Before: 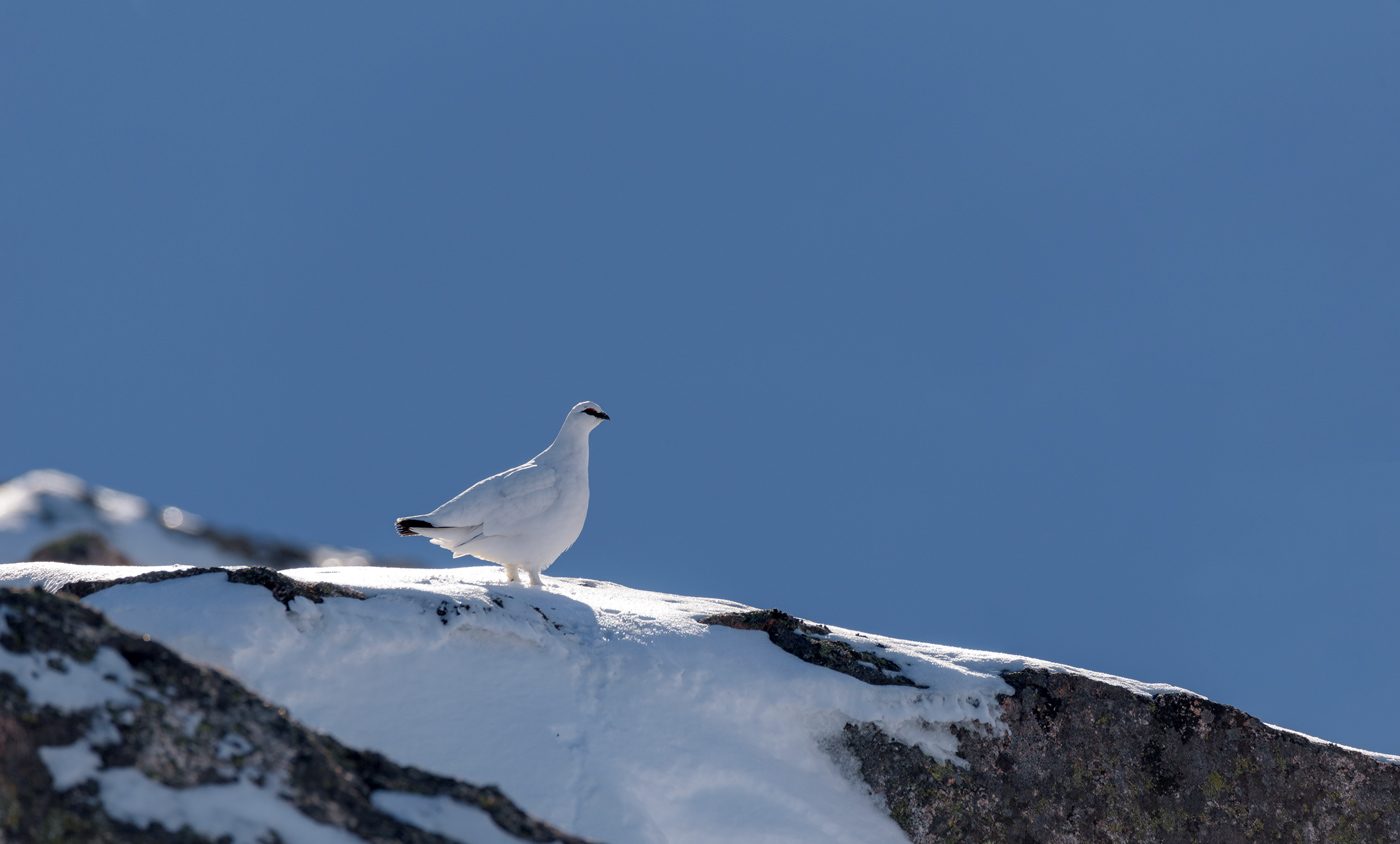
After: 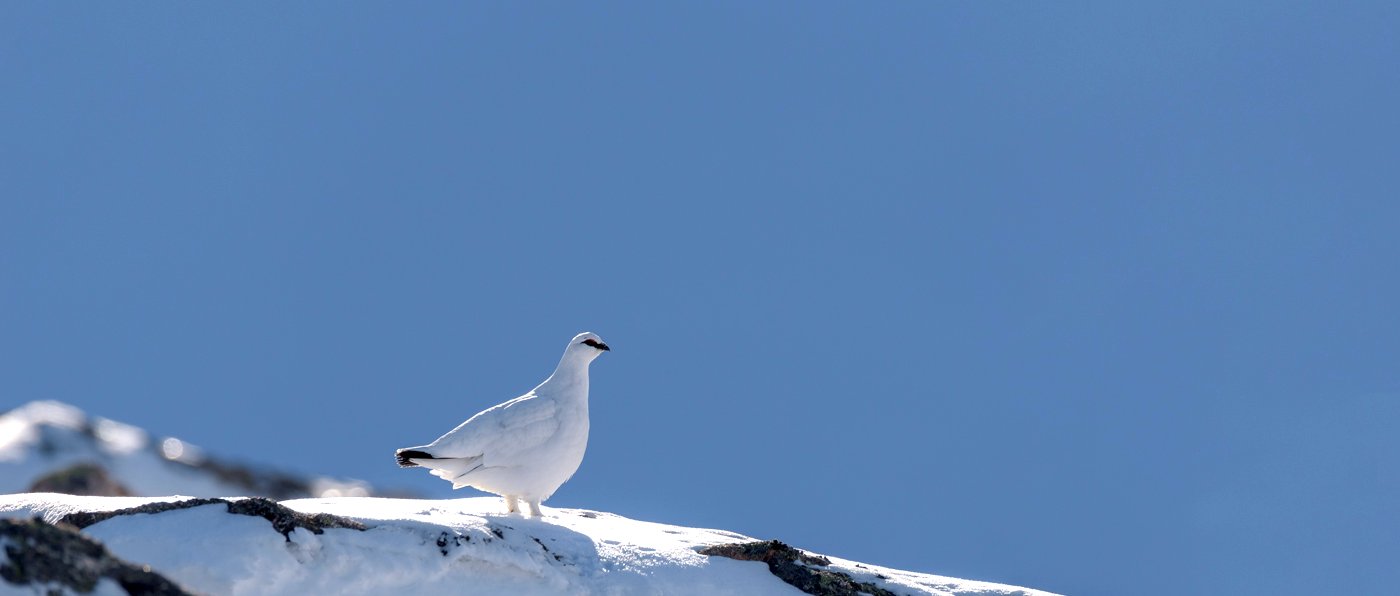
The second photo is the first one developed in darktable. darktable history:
crop and rotate: top 8.293%, bottom 20.996%
exposure: black level correction 0.001, exposure 0.5 EV, compensate exposure bias true, compensate highlight preservation false
